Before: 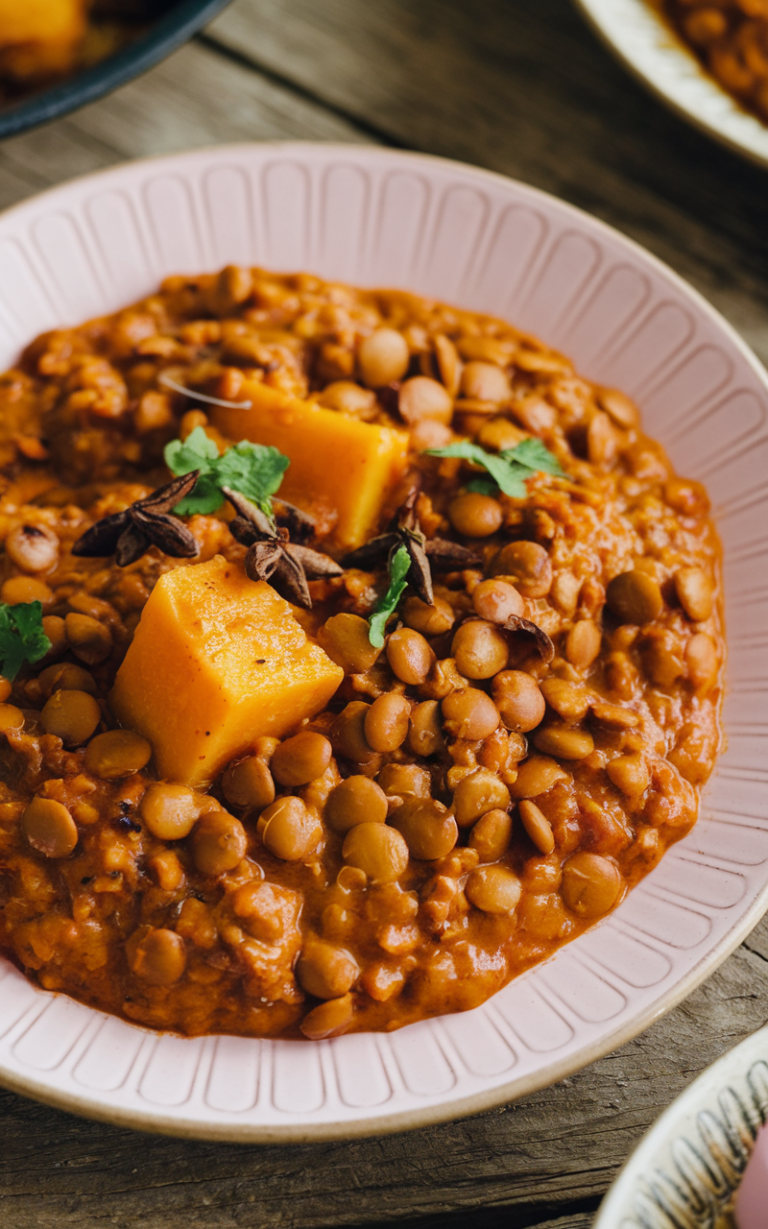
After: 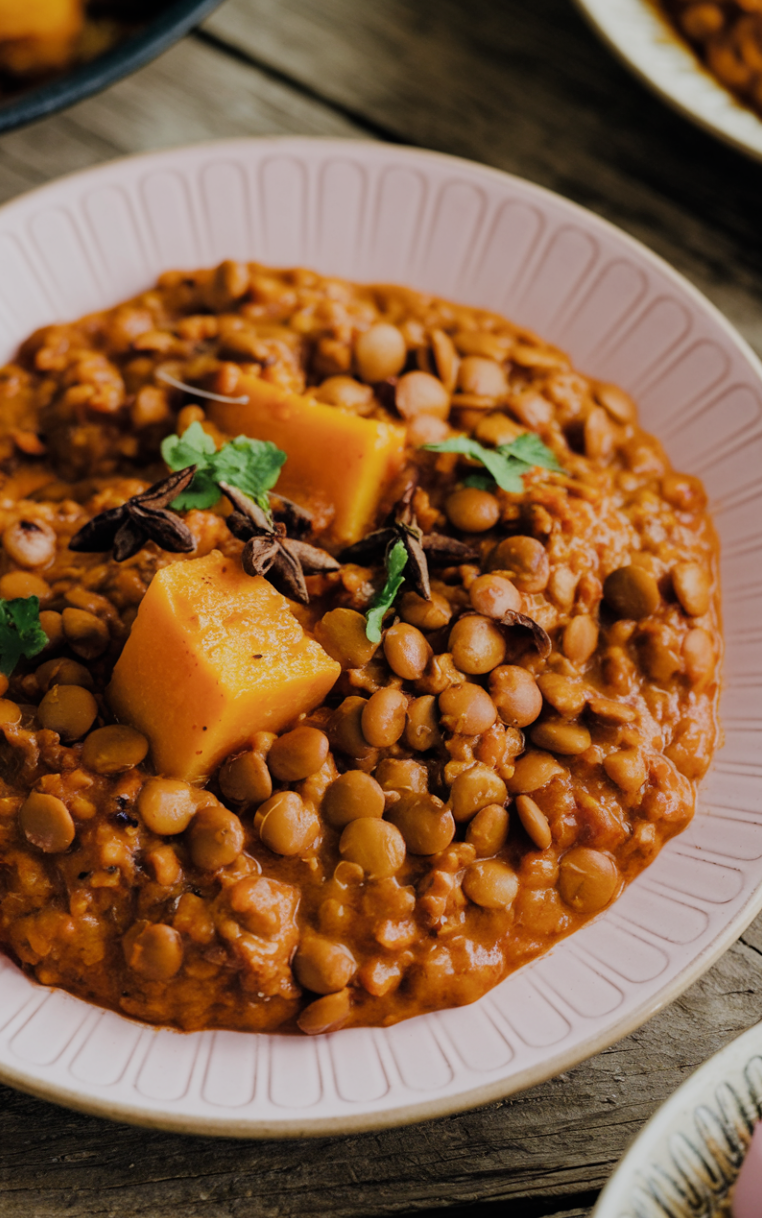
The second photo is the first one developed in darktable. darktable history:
filmic rgb: white relative exposure 3.9 EV, hardness 4.26
crop: left 0.434%, top 0.485%, right 0.244%, bottom 0.386%
levels: levels [0, 0.51, 1]
